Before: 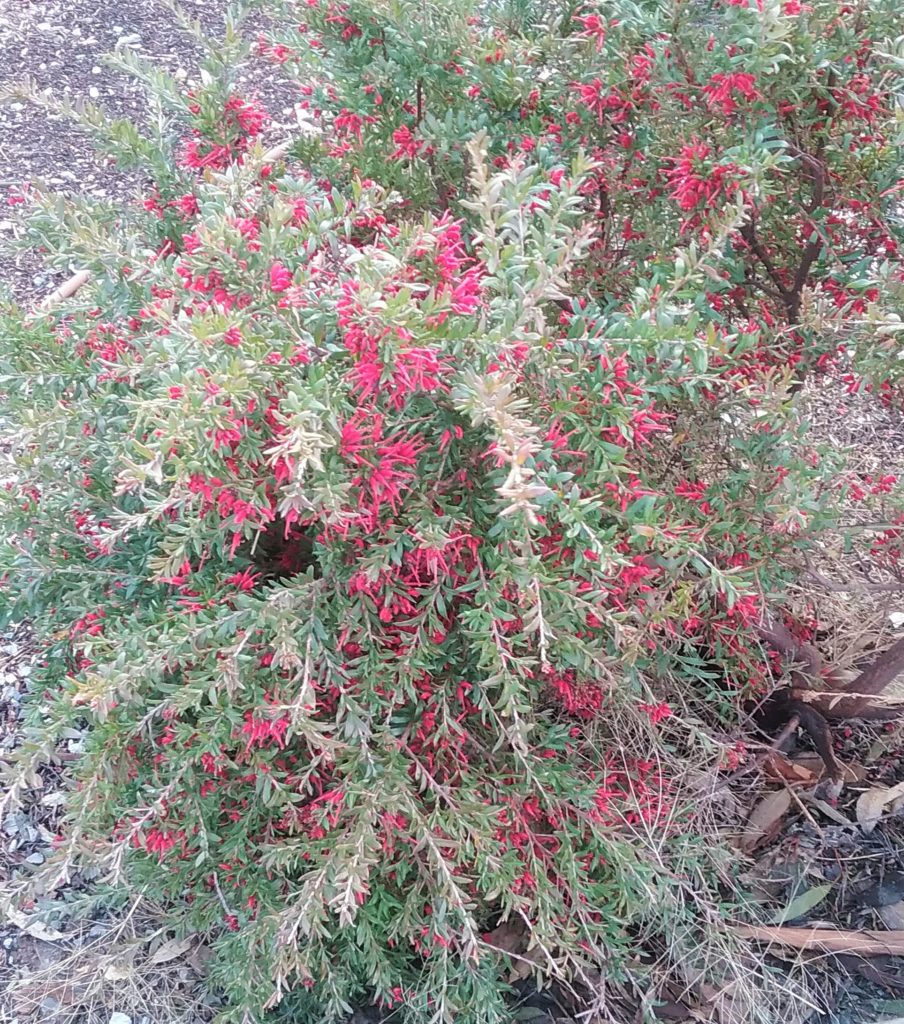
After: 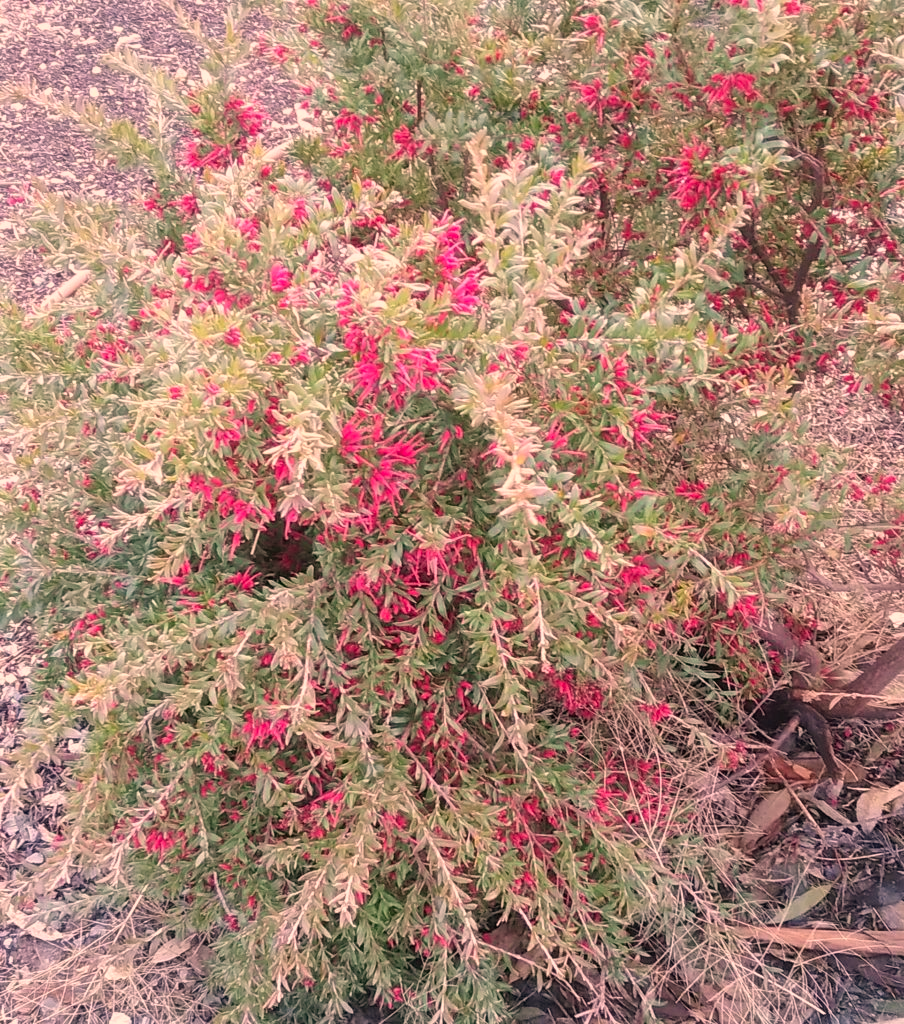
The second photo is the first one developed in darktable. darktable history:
white balance: emerald 1
color correction: highlights a* 21.16, highlights b* 19.61
